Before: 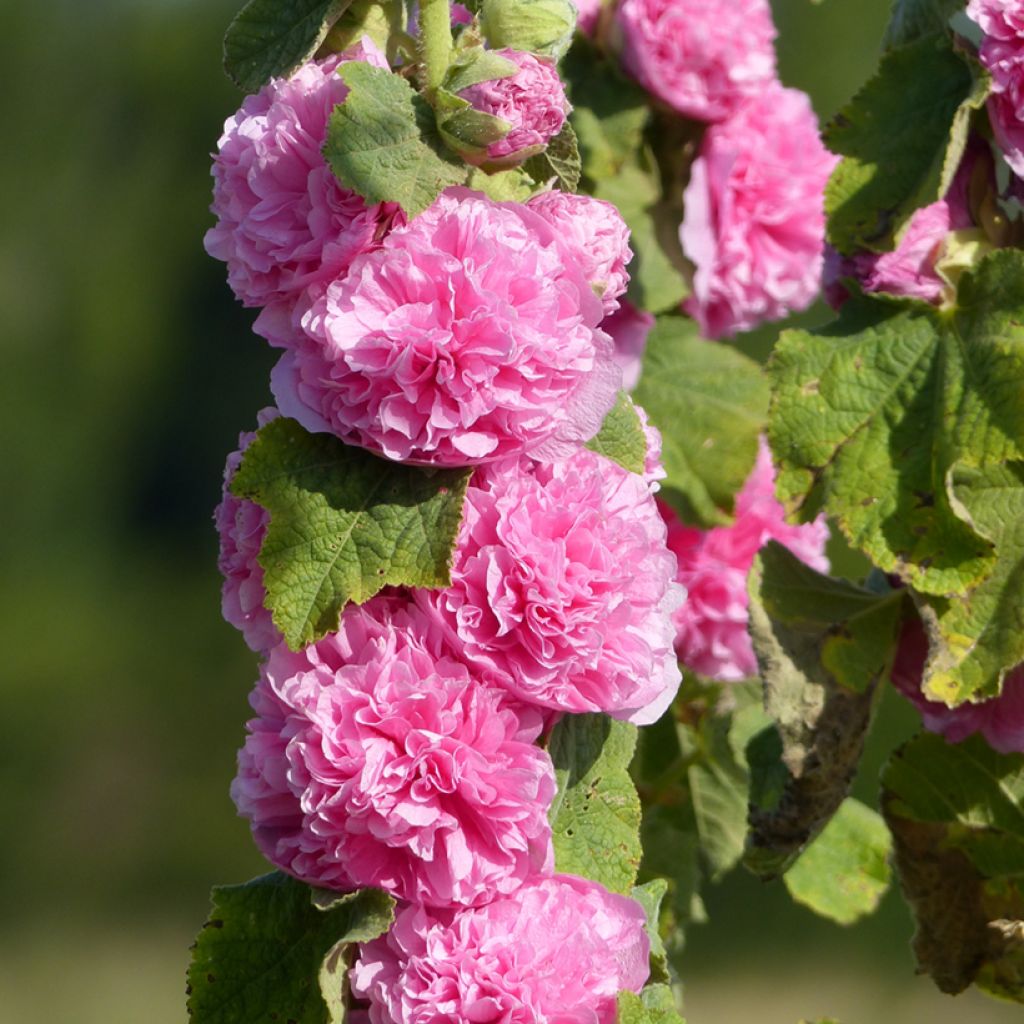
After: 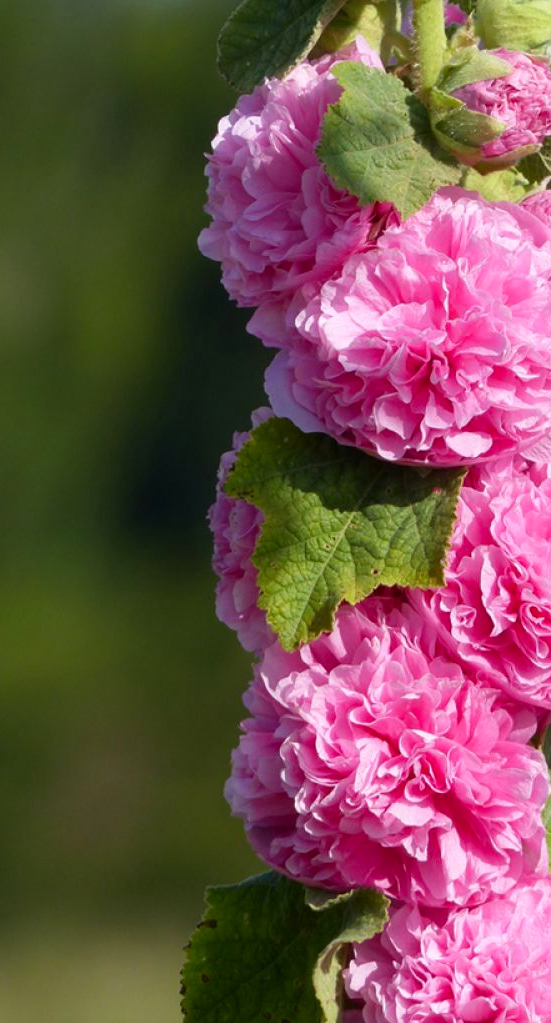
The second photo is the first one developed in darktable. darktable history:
crop: left 0.587%, right 45.588%, bottom 0.086%
contrast brightness saturation: saturation 0.1
